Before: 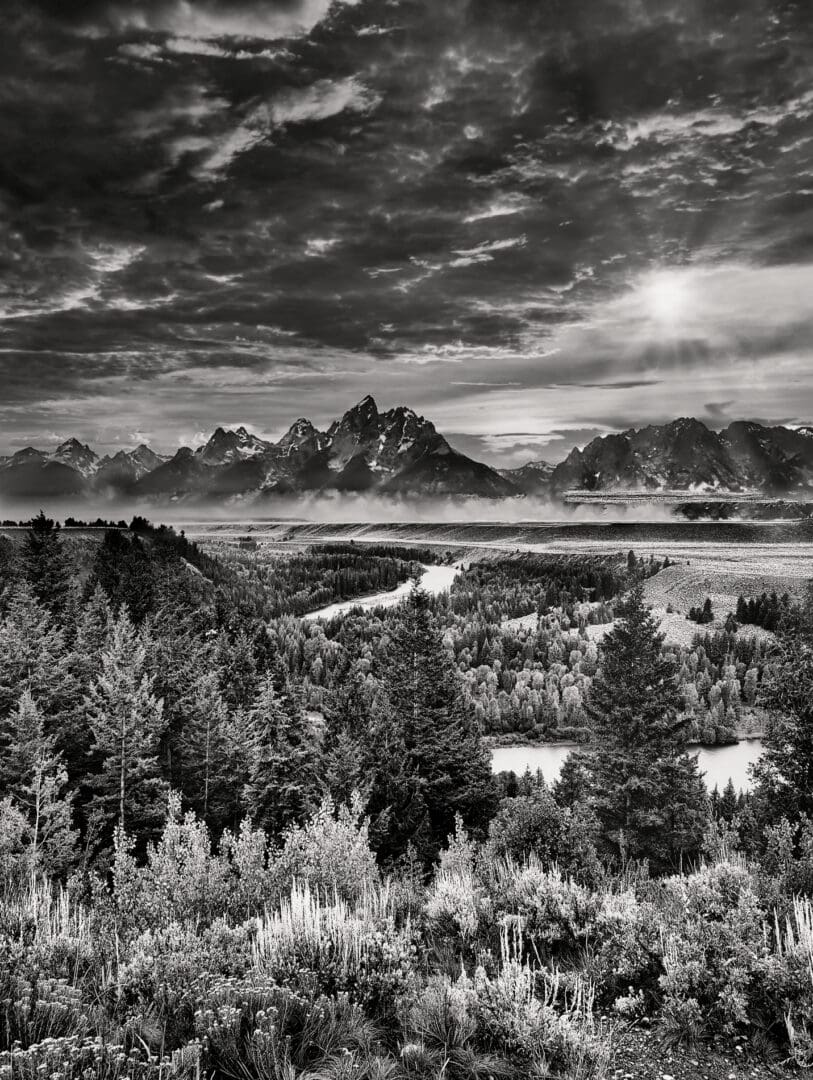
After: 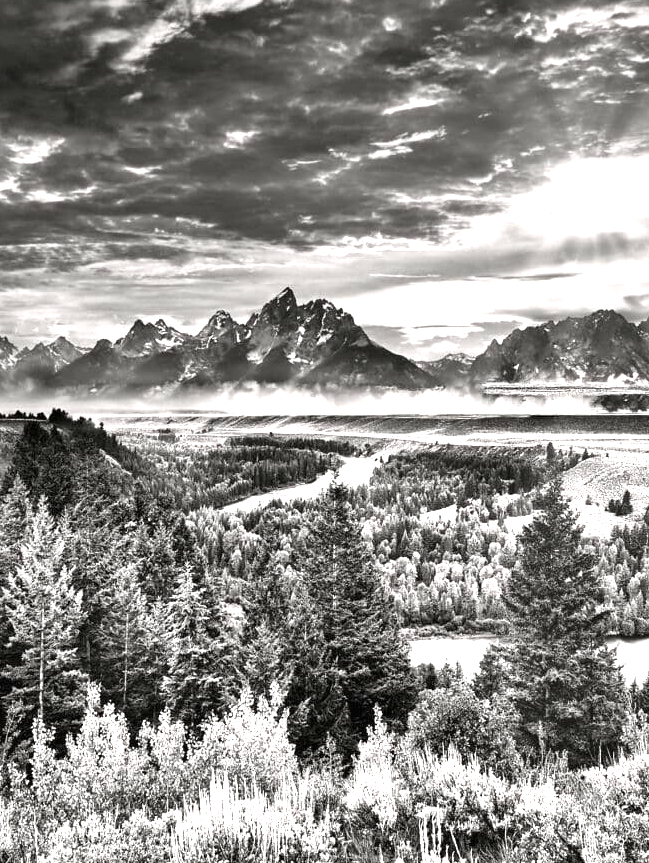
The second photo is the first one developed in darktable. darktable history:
crop and rotate: left 10.071%, top 10.071%, right 10.02%, bottom 10.02%
exposure: black level correction 0, exposure 1.45 EV, compensate exposure bias true, compensate highlight preservation false
